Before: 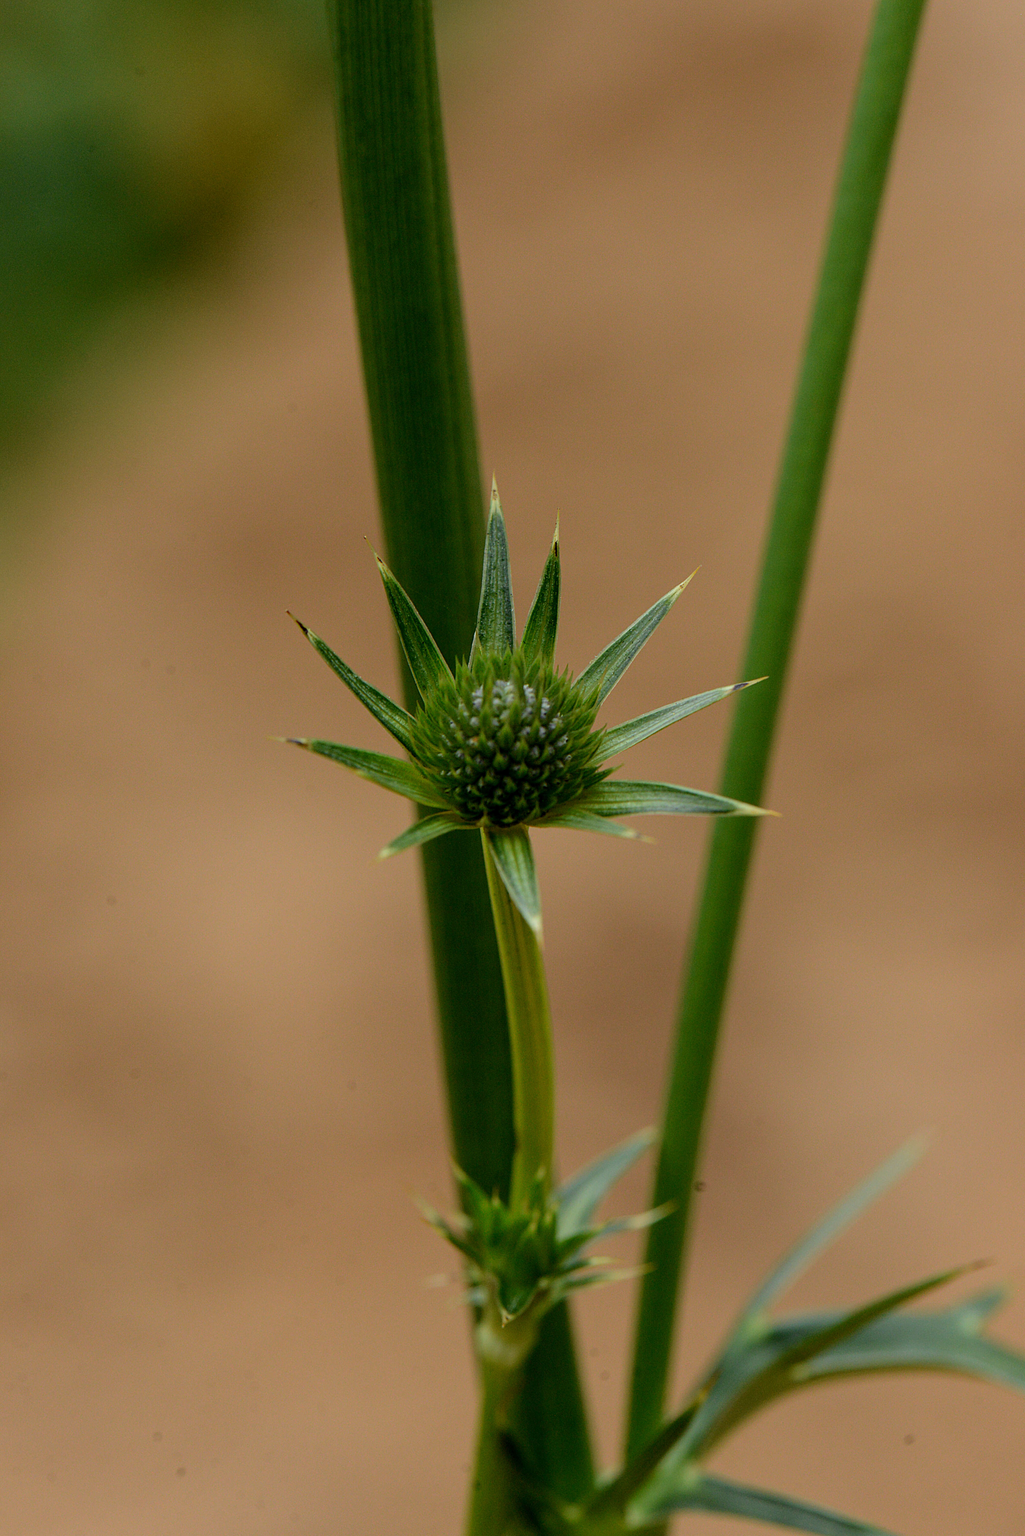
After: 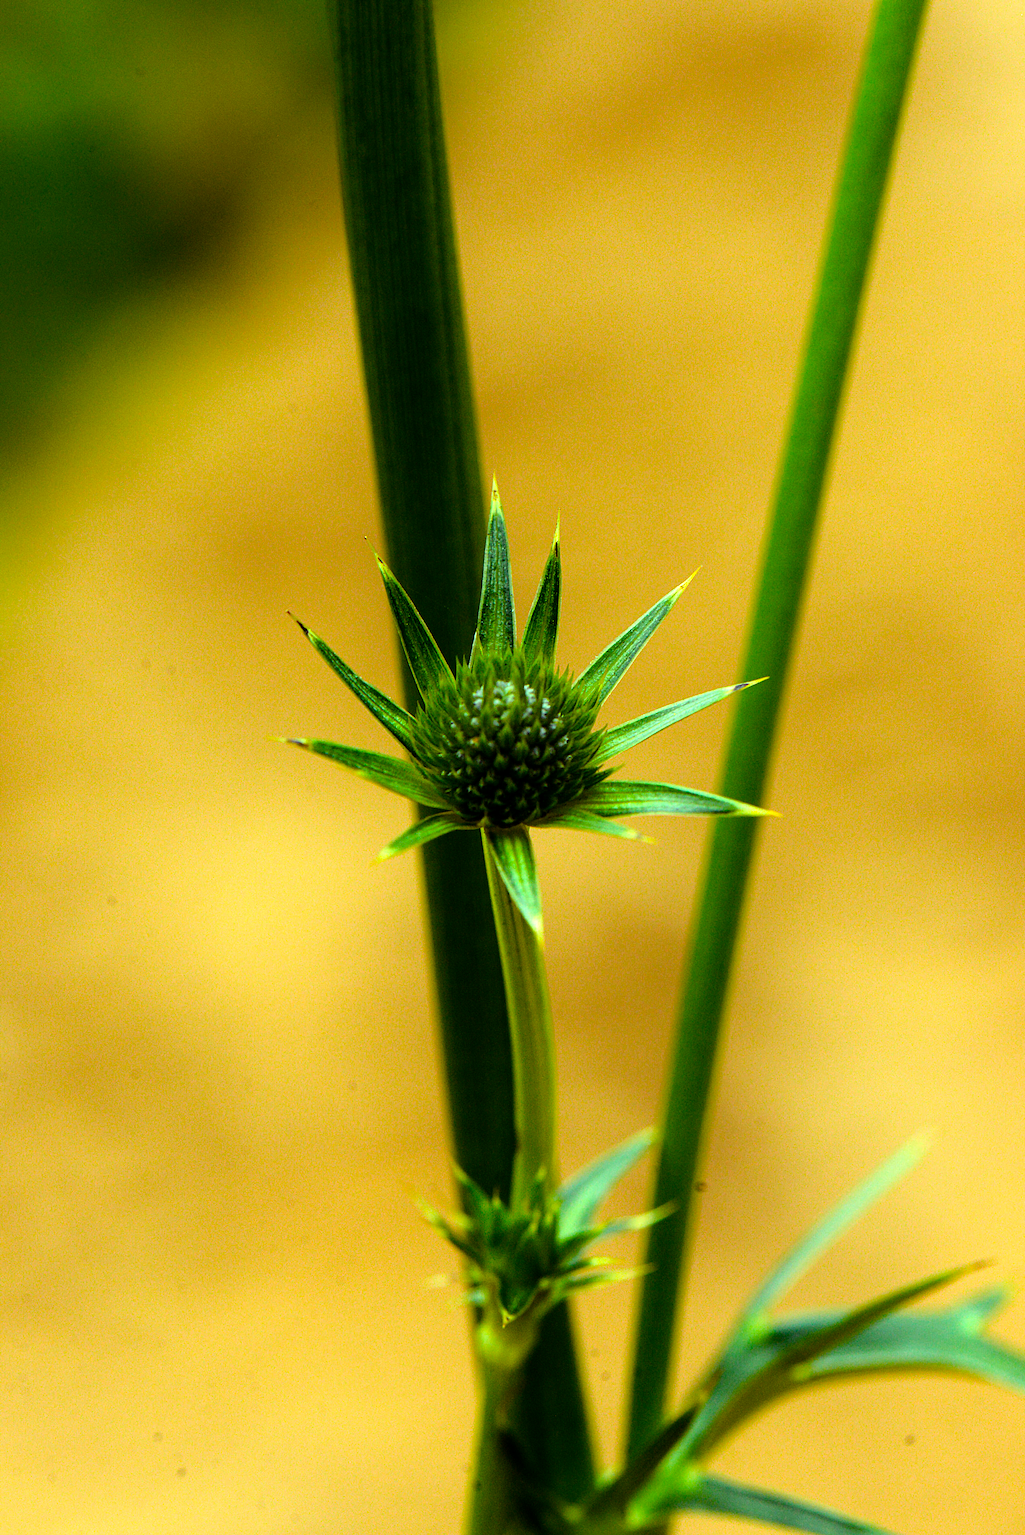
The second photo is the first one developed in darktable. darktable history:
color balance rgb: highlights gain › luminance 15.138%, highlights gain › chroma 7.099%, highlights gain › hue 128.15°, perceptual saturation grading › global saturation 36.927%, perceptual saturation grading › shadows 35.11%, perceptual brilliance grading › global brilliance 2.101%, perceptual brilliance grading › highlights 7.577%, perceptual brilliance grading › shadows -4.373%, global vibrance 9.823%
tone equalizer: -8 EV -1.11 EV, -7 EV -0.975 EV, -6 EV -0.85 EV, -5 EV -0.547 EV, -3 EV 0.577 EV, -2 EV 0.851 EV, -1 EV 0.992 EV, +0 EV 1.06 EV, mask exposure compensation -0.515 EV
